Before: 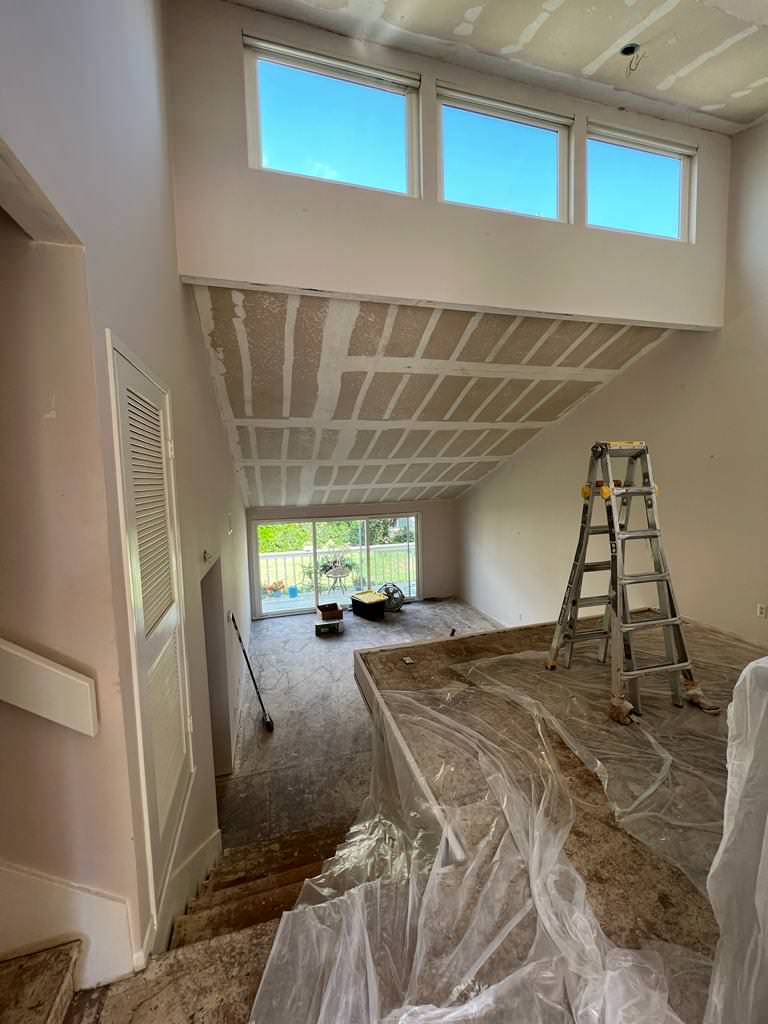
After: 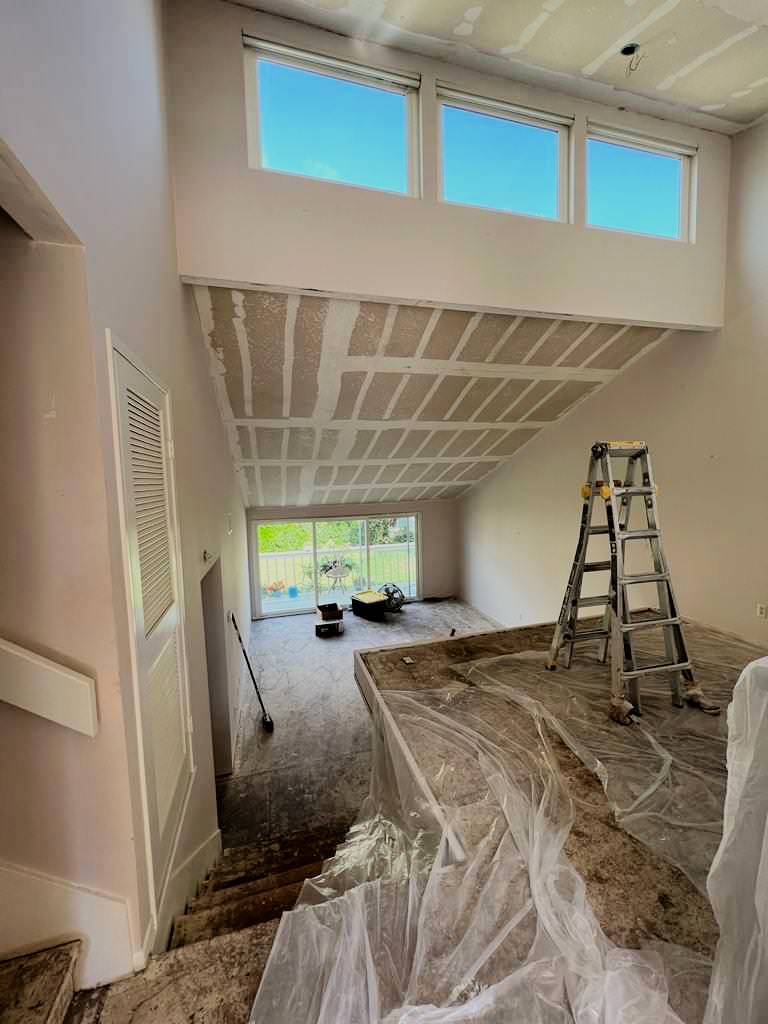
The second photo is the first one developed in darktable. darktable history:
filmic rgb: black relative exposure -6.97 EV, white relative exposure 5.64 EV, hardness 2.85, color science v6 (2022)
tone equalizer: -8 EV -0.418 EV, -7 EV -0.354 EV, -6 EV -0.364 EV, -5 EV -0.211 EV, -3 EV 0.188 EV, -2 EV 0.306 EV, -1 EV 0.394 EV, +0 EV 0.396 EV
